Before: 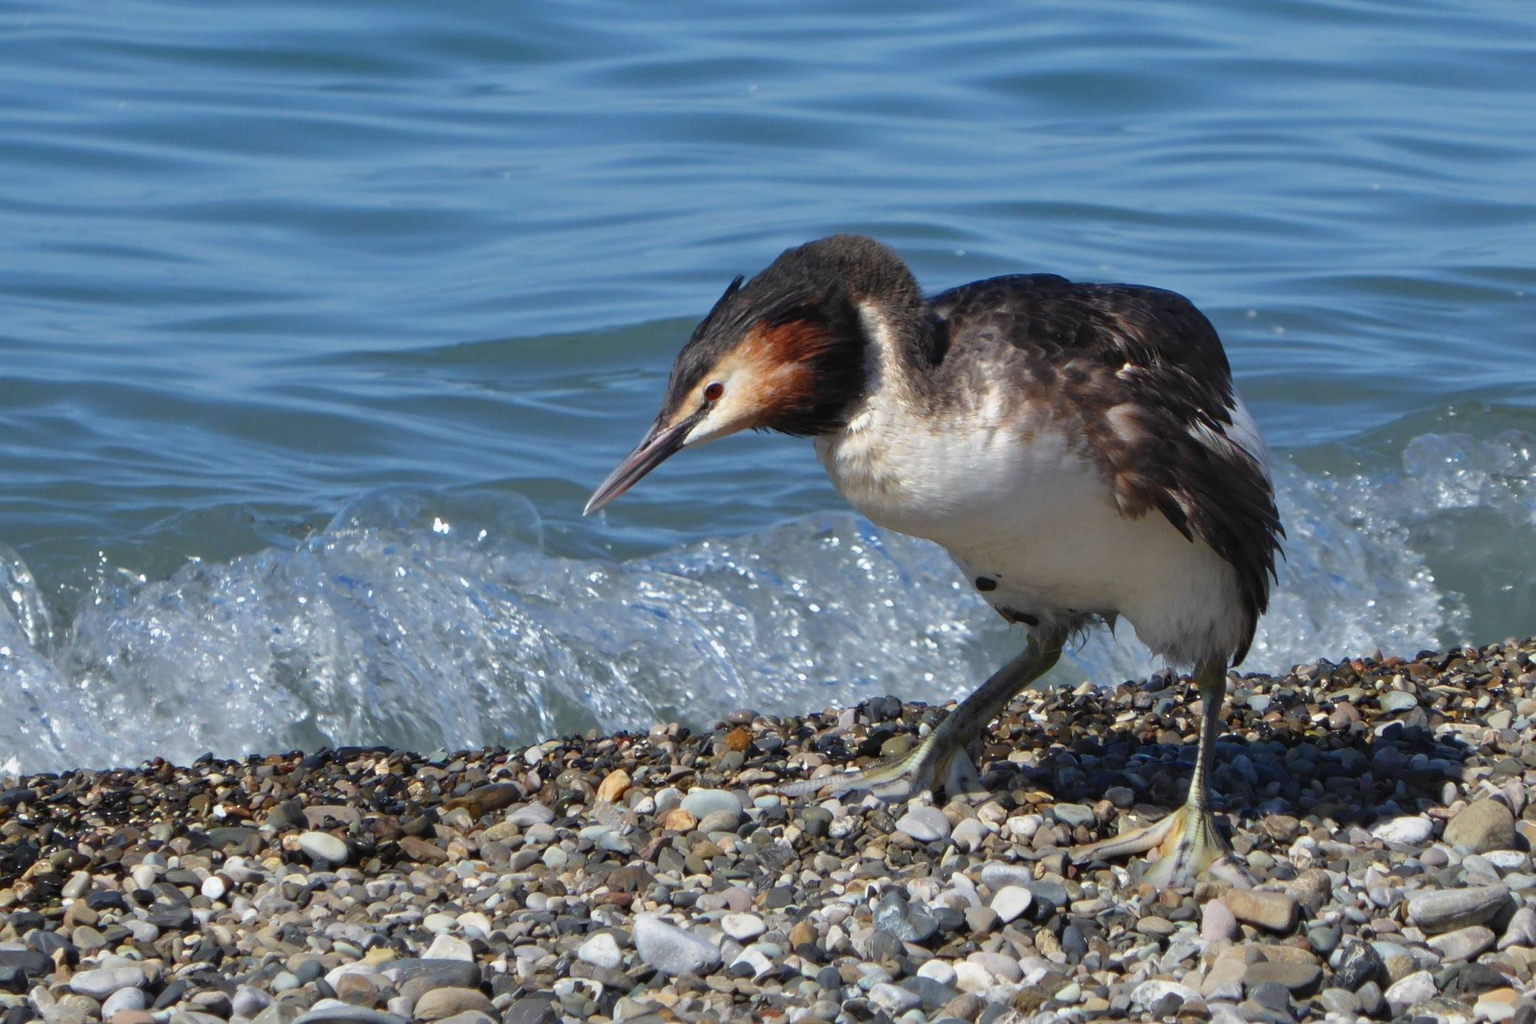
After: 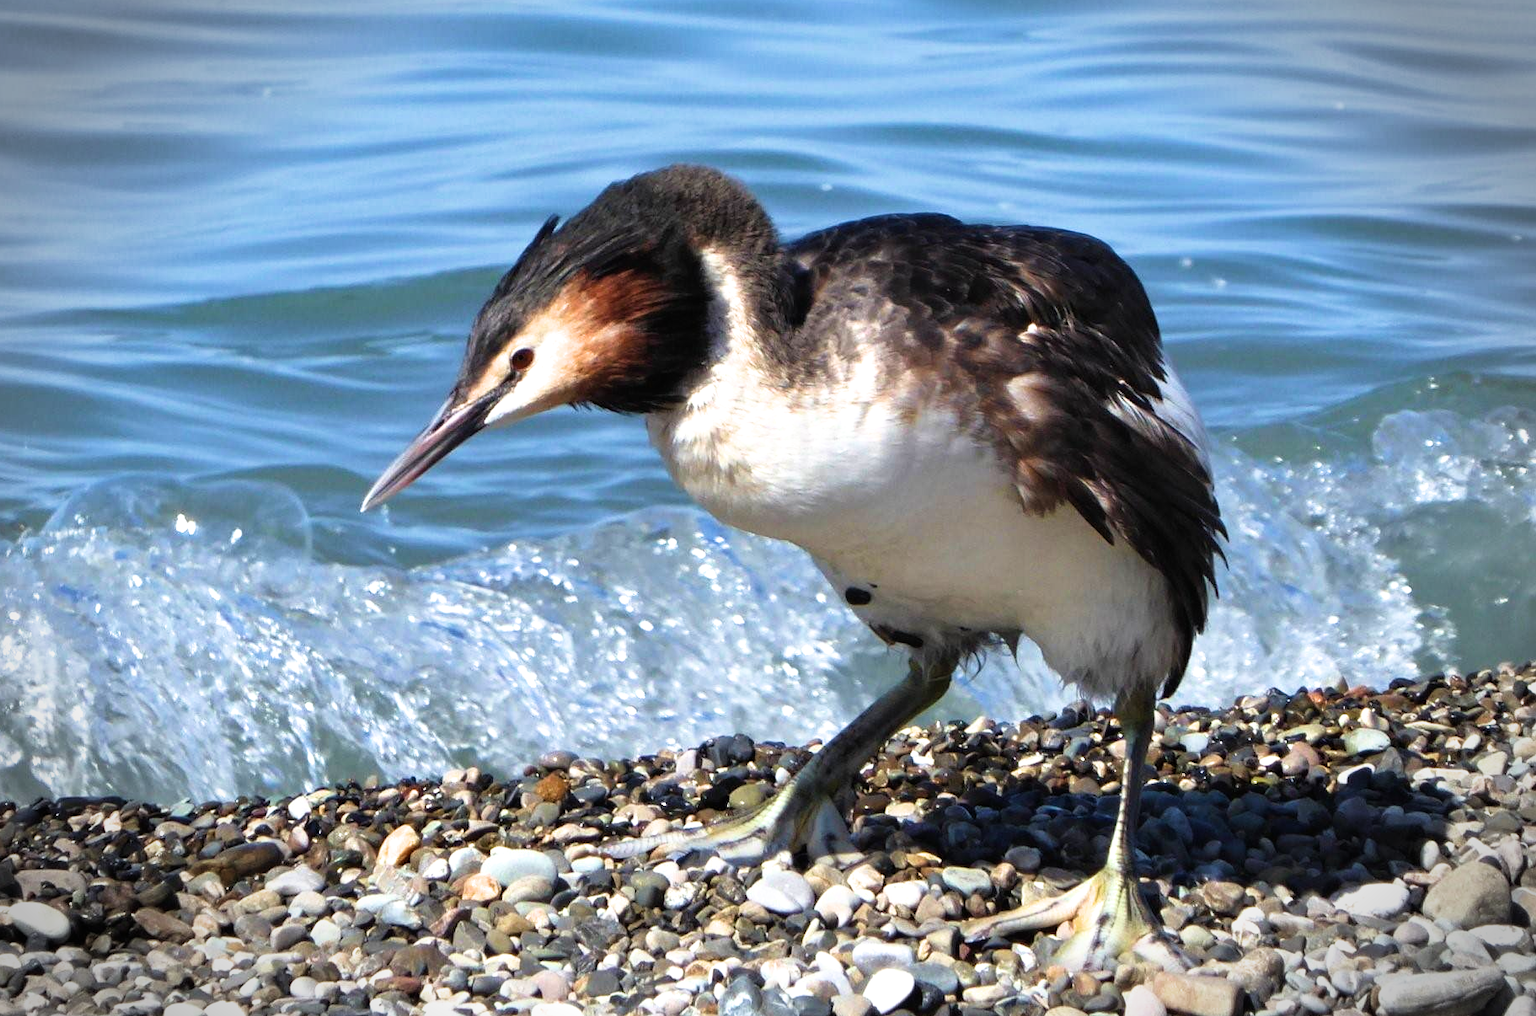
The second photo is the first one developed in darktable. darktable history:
filmic rgb: black relative exposure -9.06 EV, white relative exposure 2.31 EV, hardness 7.51
vignetting: fall-off start 90.61%, fall-off radius 39.35%, width/height ratio 1.216, shape 1.29
crop: left 18.963%, top 9.894%, right 0%, bottom 9.692%
exposure: exposure 0.606 EV, compensate highlight preservation false
velvia: on, module defaults
